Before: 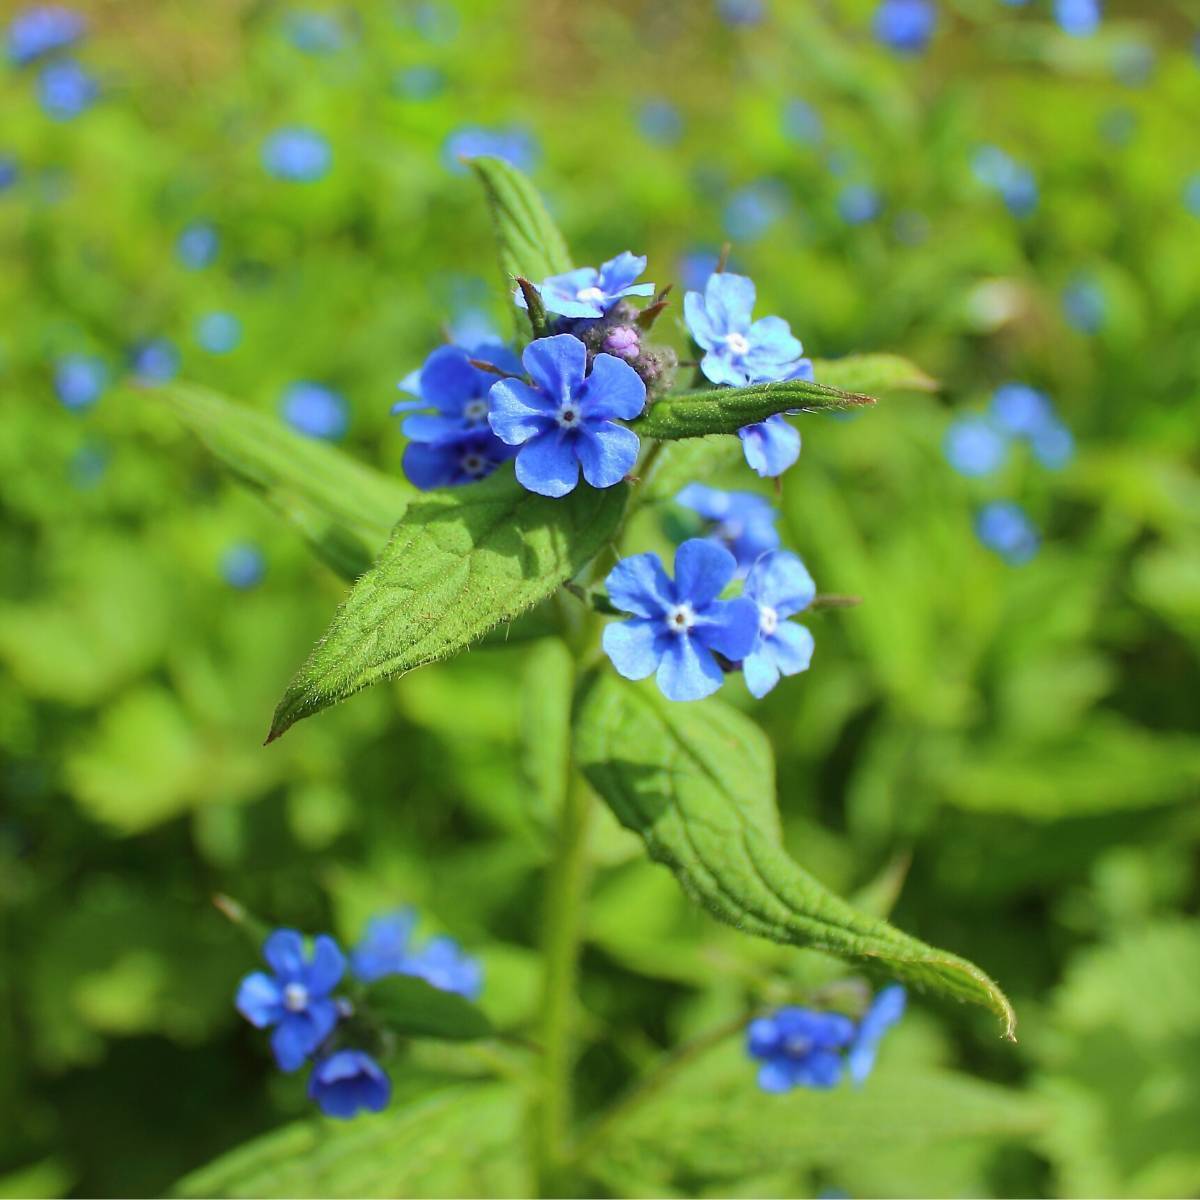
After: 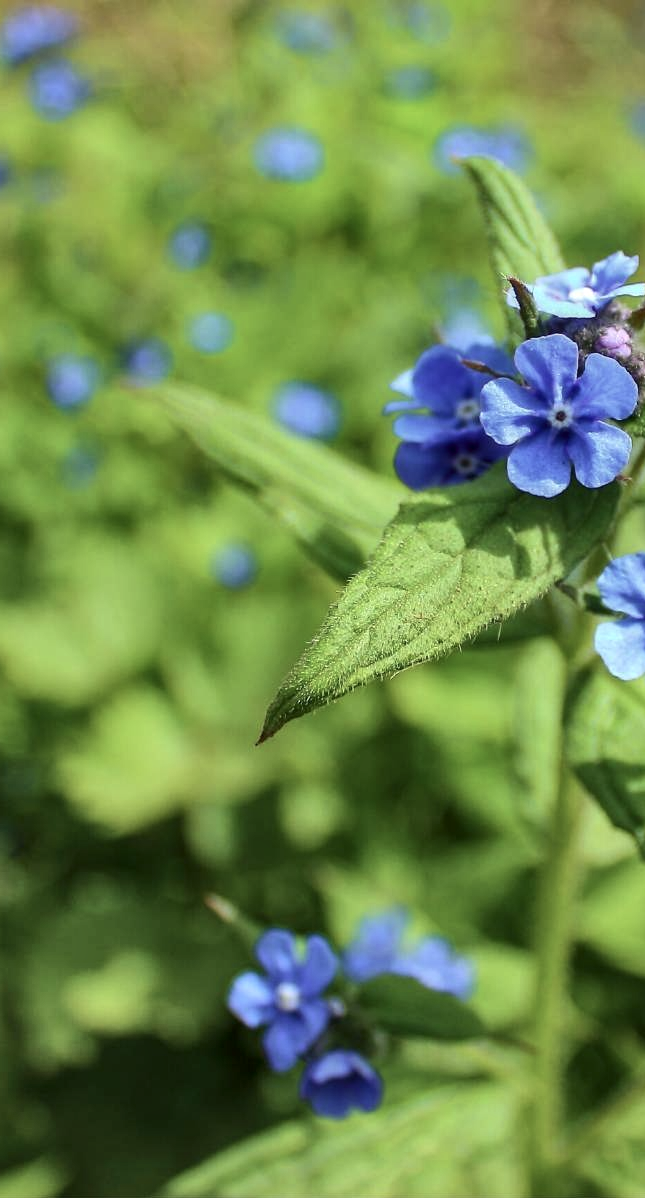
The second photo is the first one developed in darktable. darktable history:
local contrast: on, module defaults
shadows and highlights: shadows 59.84, soften with gaussian
contrast brightness saturation: contrast 0.138
color correction: highlights b* -0.053, saturation 0.781
crop: left 0.696%, right 45.519%, bottom 0.087%
